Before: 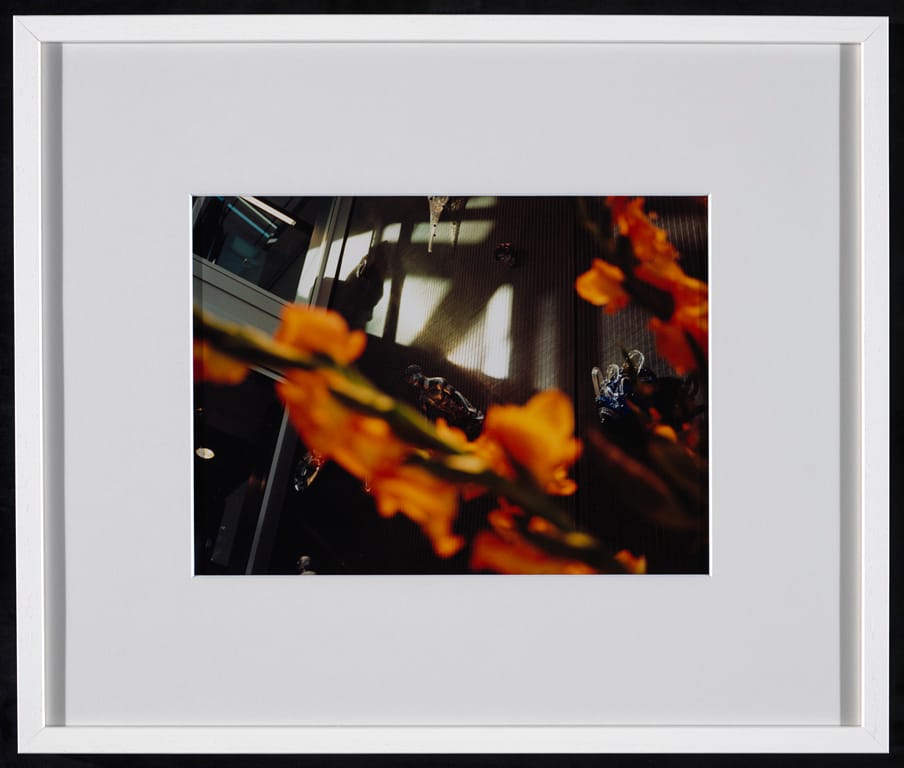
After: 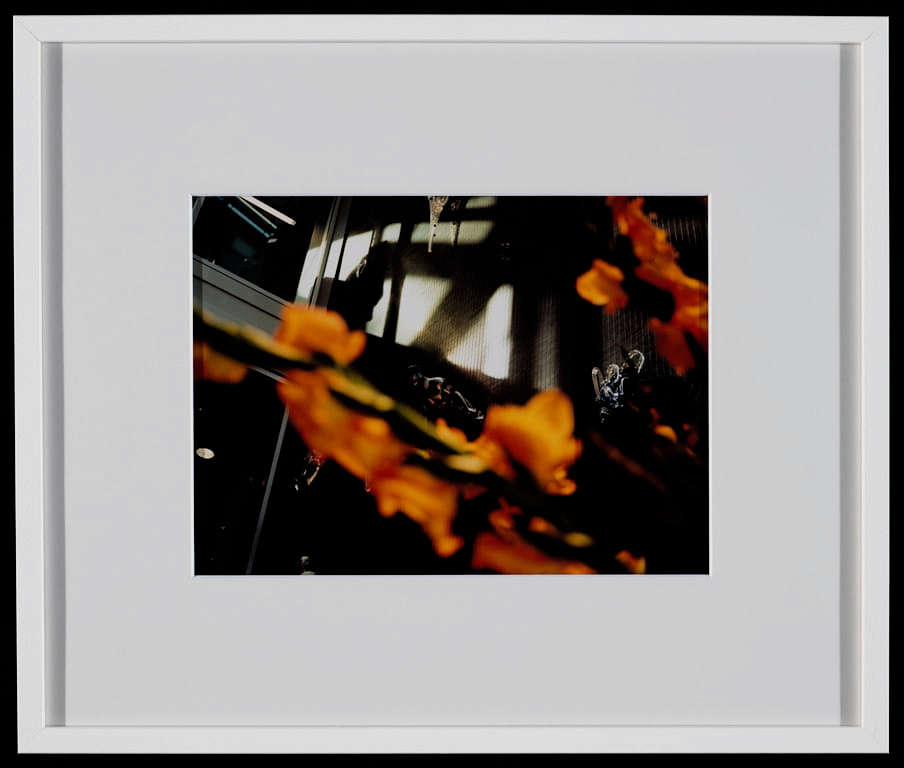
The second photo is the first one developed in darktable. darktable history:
filmic rgb: black relative exposure -5.14 EV, white relative exposure 3.53 EV, threshold 2.97 EV, structure ↔ texture 99.28%, hardness 3.18, contrast 1.185, highlights saturation mix -48.64%, enable highlight reconstruction true
